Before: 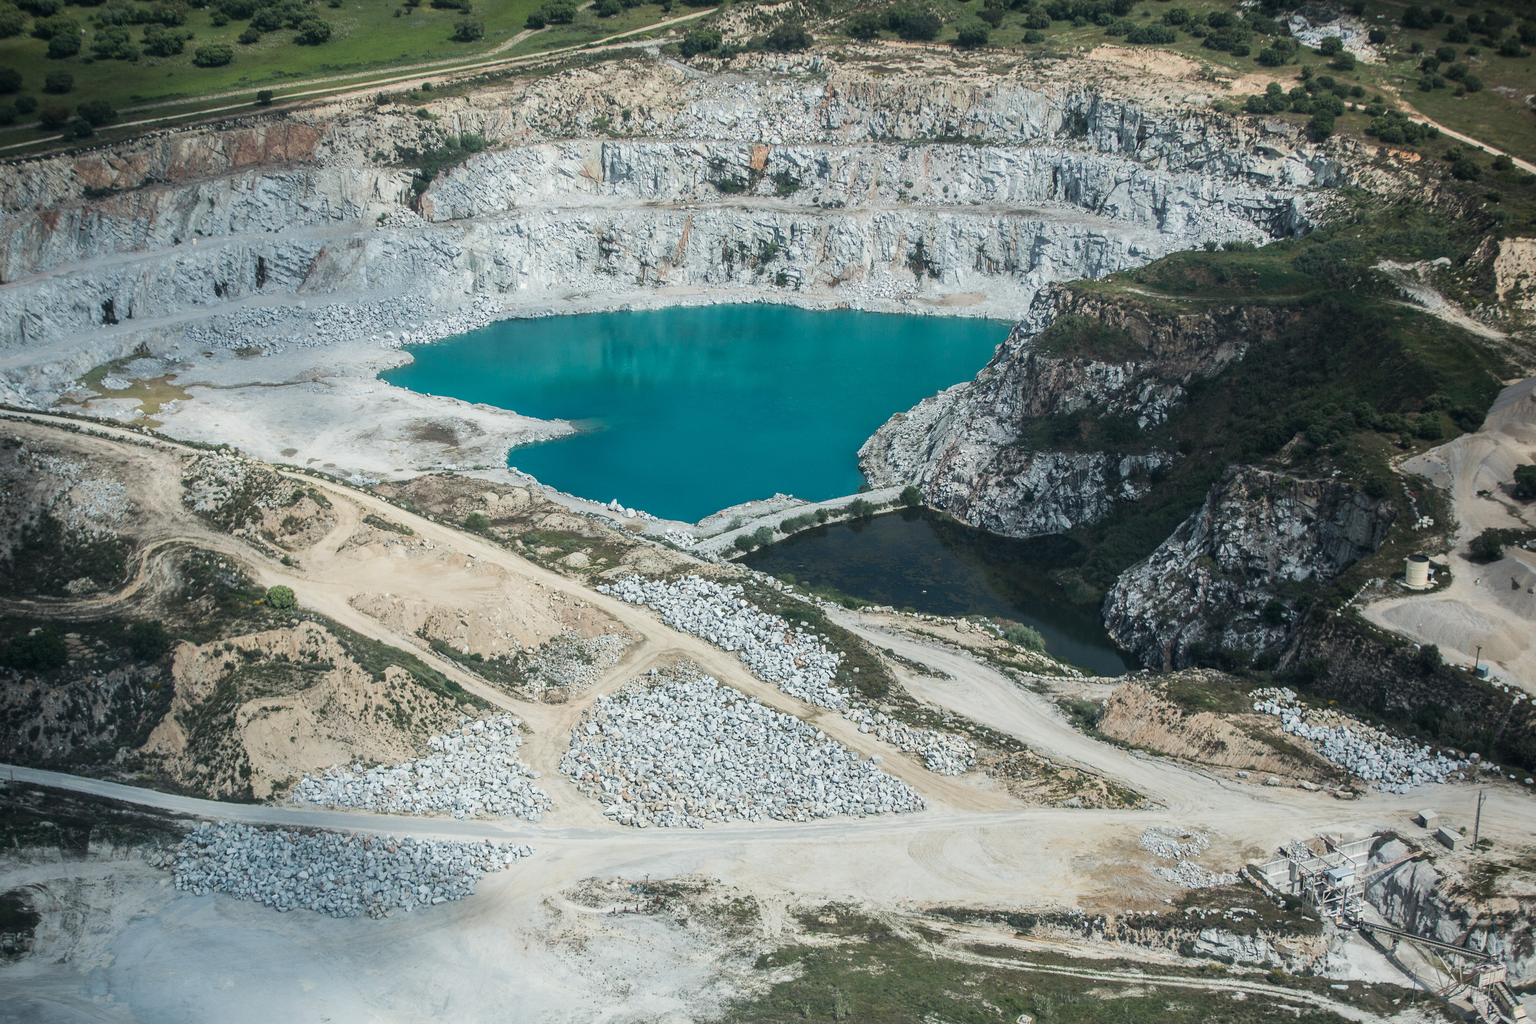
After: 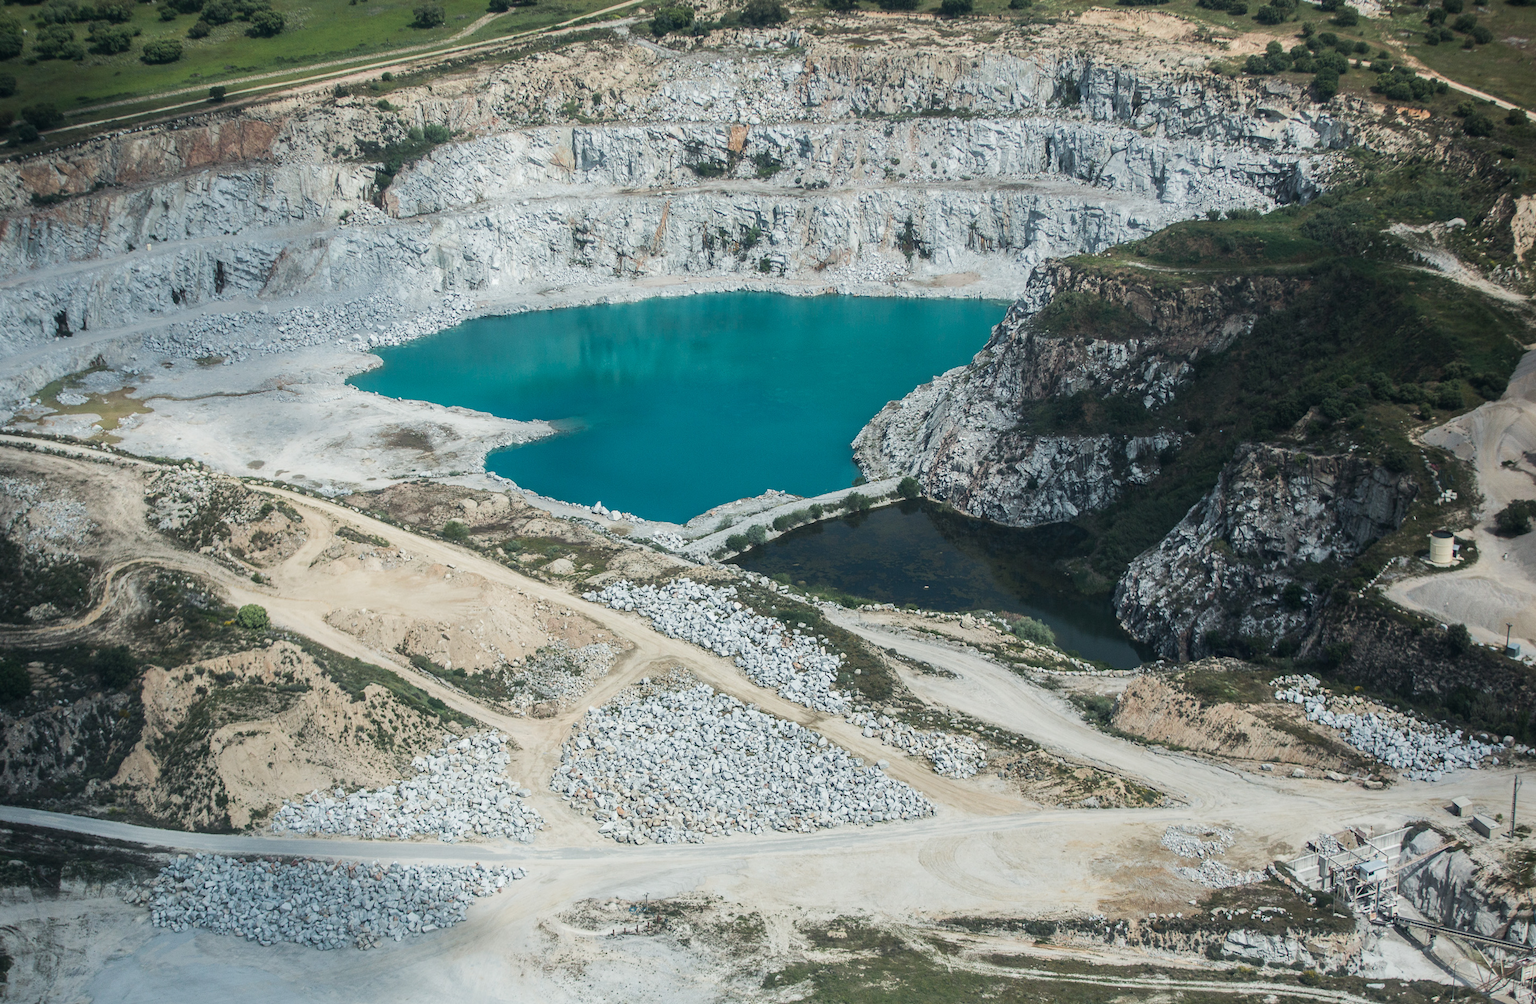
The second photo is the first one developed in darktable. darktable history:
crop and rotate: left 1.774%, right 0.633%, bottom 1.28%
rotate and perspective: rotation -2°, crop left 0.022, crop right 0.978, crop top 0.049, crop bottom 0.951
